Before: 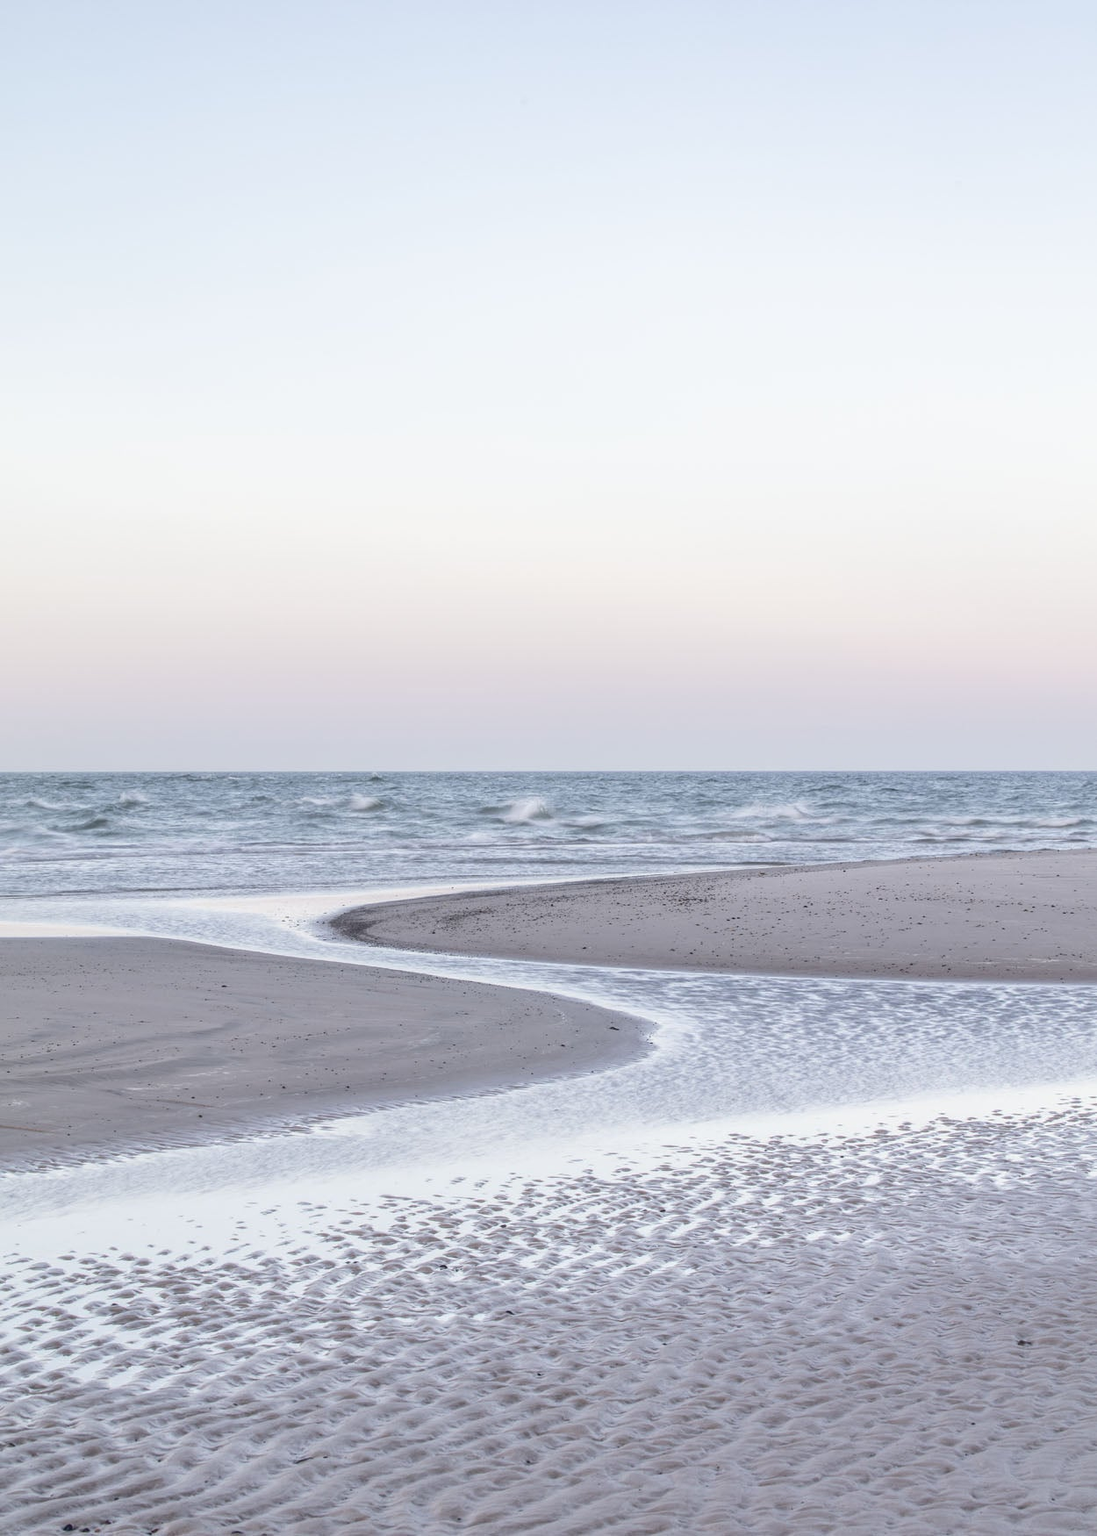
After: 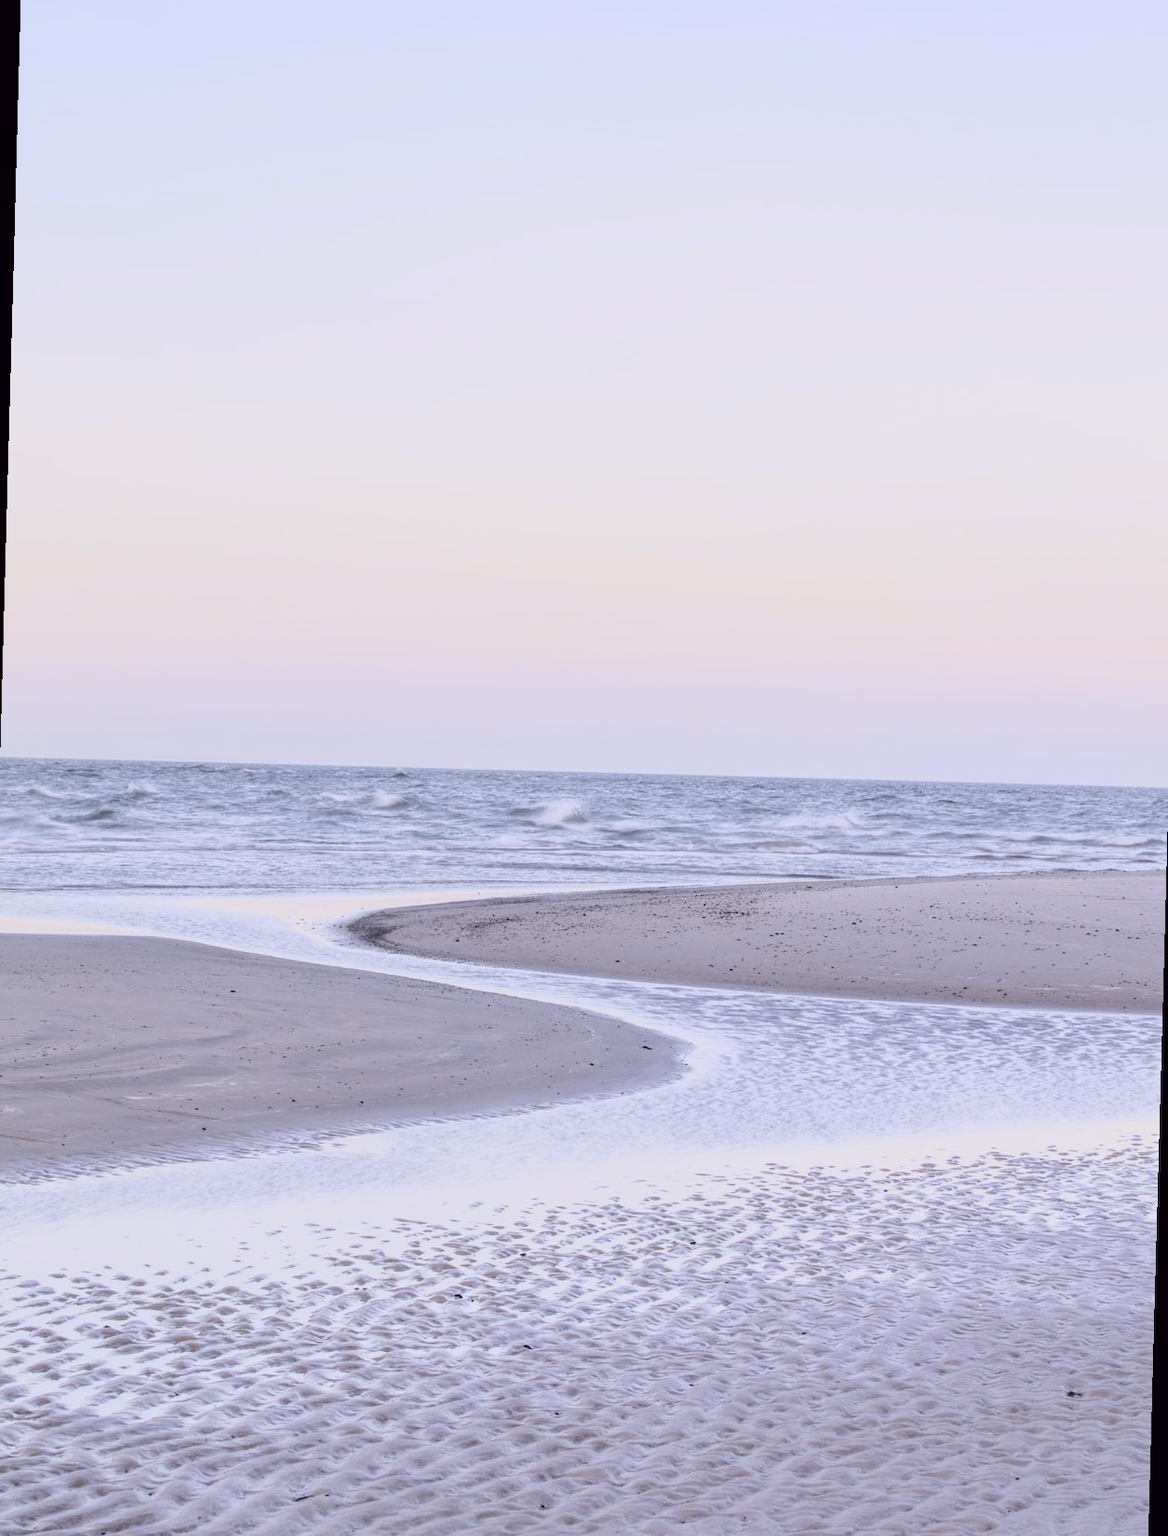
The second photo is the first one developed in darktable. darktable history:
tone curve: curves: ch0 [(0.003, 0.003) (0.104, 0.026) (0.236, 0.181) (0.401, 0.443) (0.495, 0.55) (0.625, 0.67) (0.819, 0.841) (0.96, 0.899)]; ch1 [(0, 0) (0.161, 0.092) (0.37, 0.302) (0.424, 0.402) (0.45, 0.466) (0.495, 0.51) (0.573, 0.571) (0.638, 0.641) (0.751, 0.741) (1, 1)]; ch2 [(0, 0) (0.352, 0.403) (0.466, 0.443) (0.524, 0.526) (0.56, 0.556) (1, 1)], color space Lab, independent channels, preserve colors none
rotate and perspective: rotation 1.57°, crop left 0.018, crop right 0.982, crop top 0.039, crop bottom 0.961
